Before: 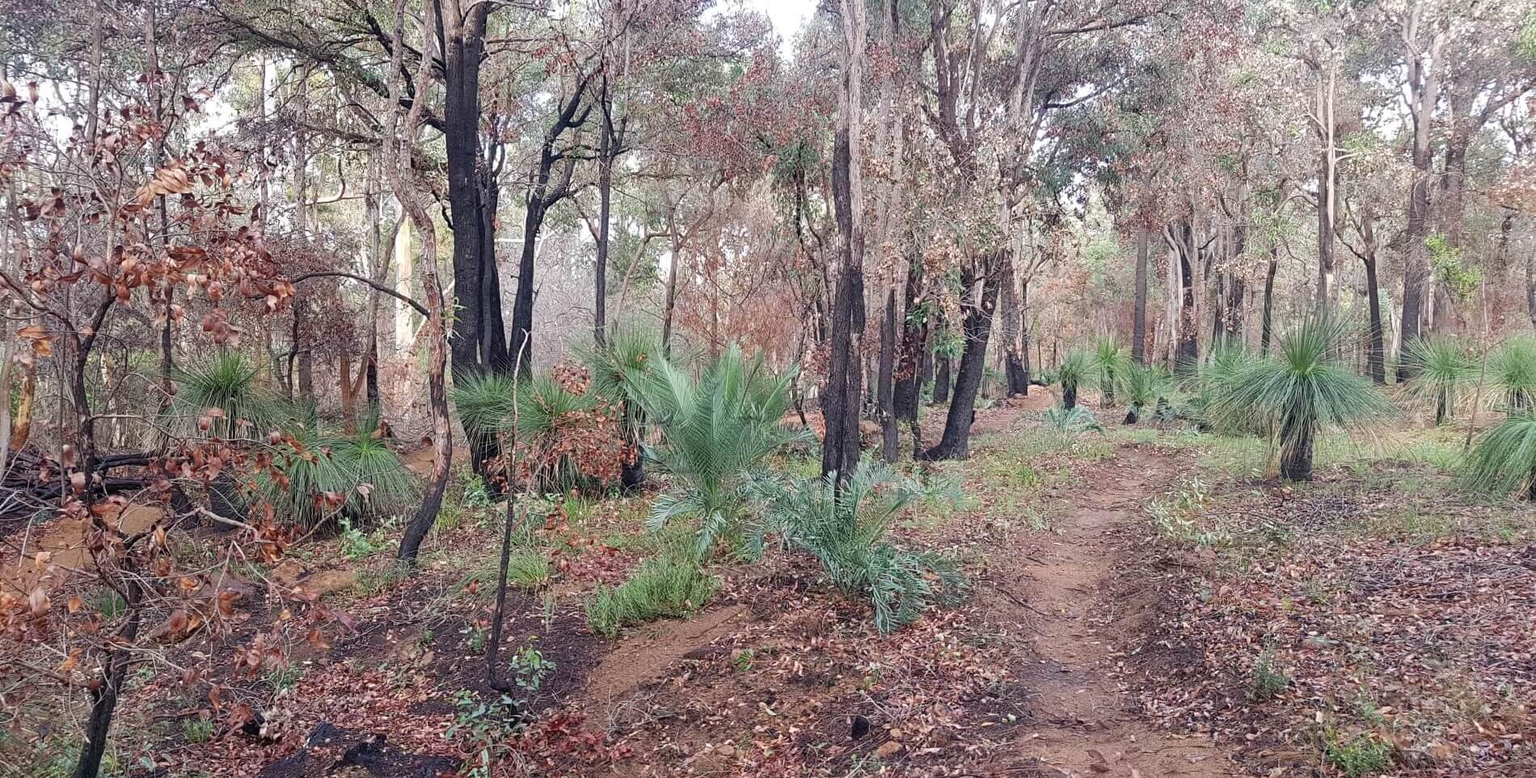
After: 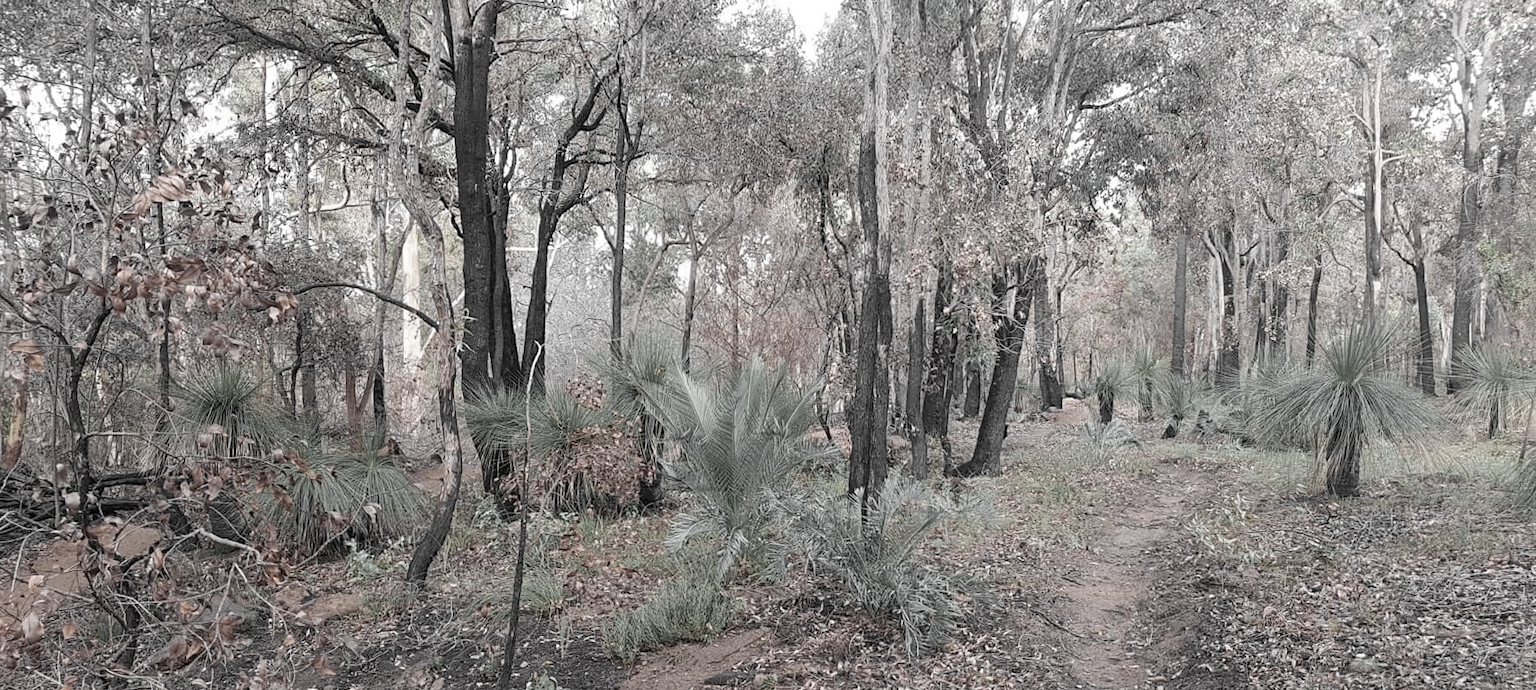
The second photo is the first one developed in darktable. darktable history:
color zones: curves: ch0 [(0, 0.613) (0.01, 0.613) (0.245, 0.448) (0.498, 0.529) (0.642, 0.665) (0.879, 0.777) (0.99, 0.613)]; ch1 [(0, 0.035) (0.121, 0.189) (0.259, 0.197) (0.415, 0.061) (0.589, 0.022) (0.732, 0.022) (0.857, 0.026) (0.991, 0.053)]
crop and rotate: angle 0.2°, left 0.275%, right 3.127%, bottom 14.18%
